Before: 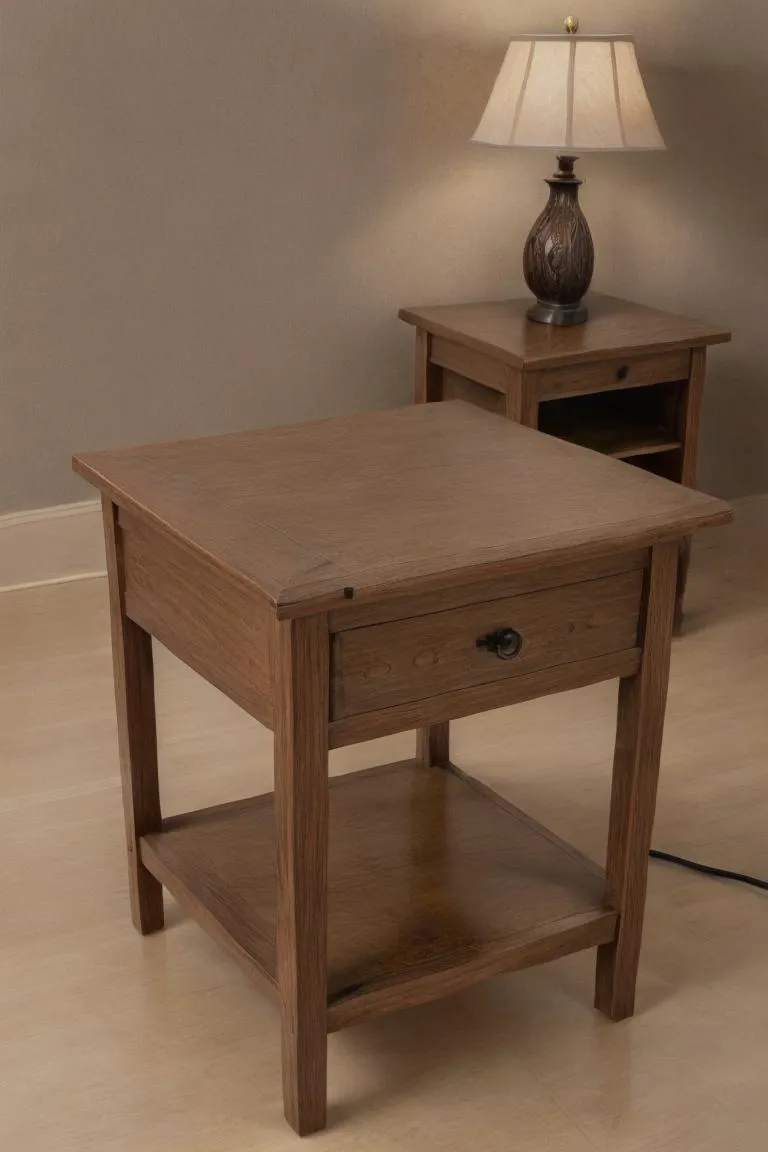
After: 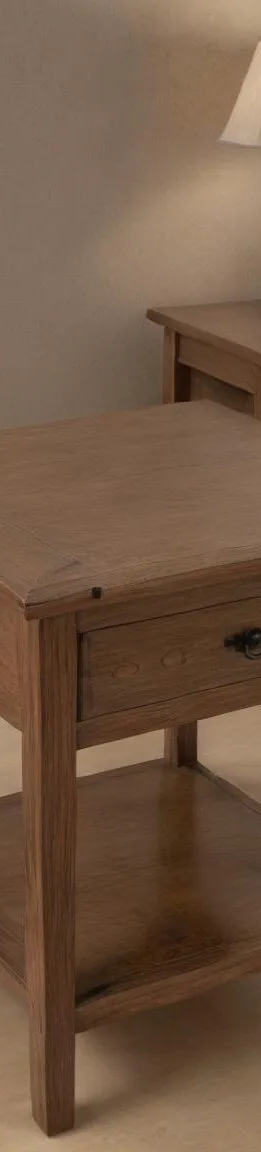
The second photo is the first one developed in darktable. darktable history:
crop: left 32.884%, right 33.126%
